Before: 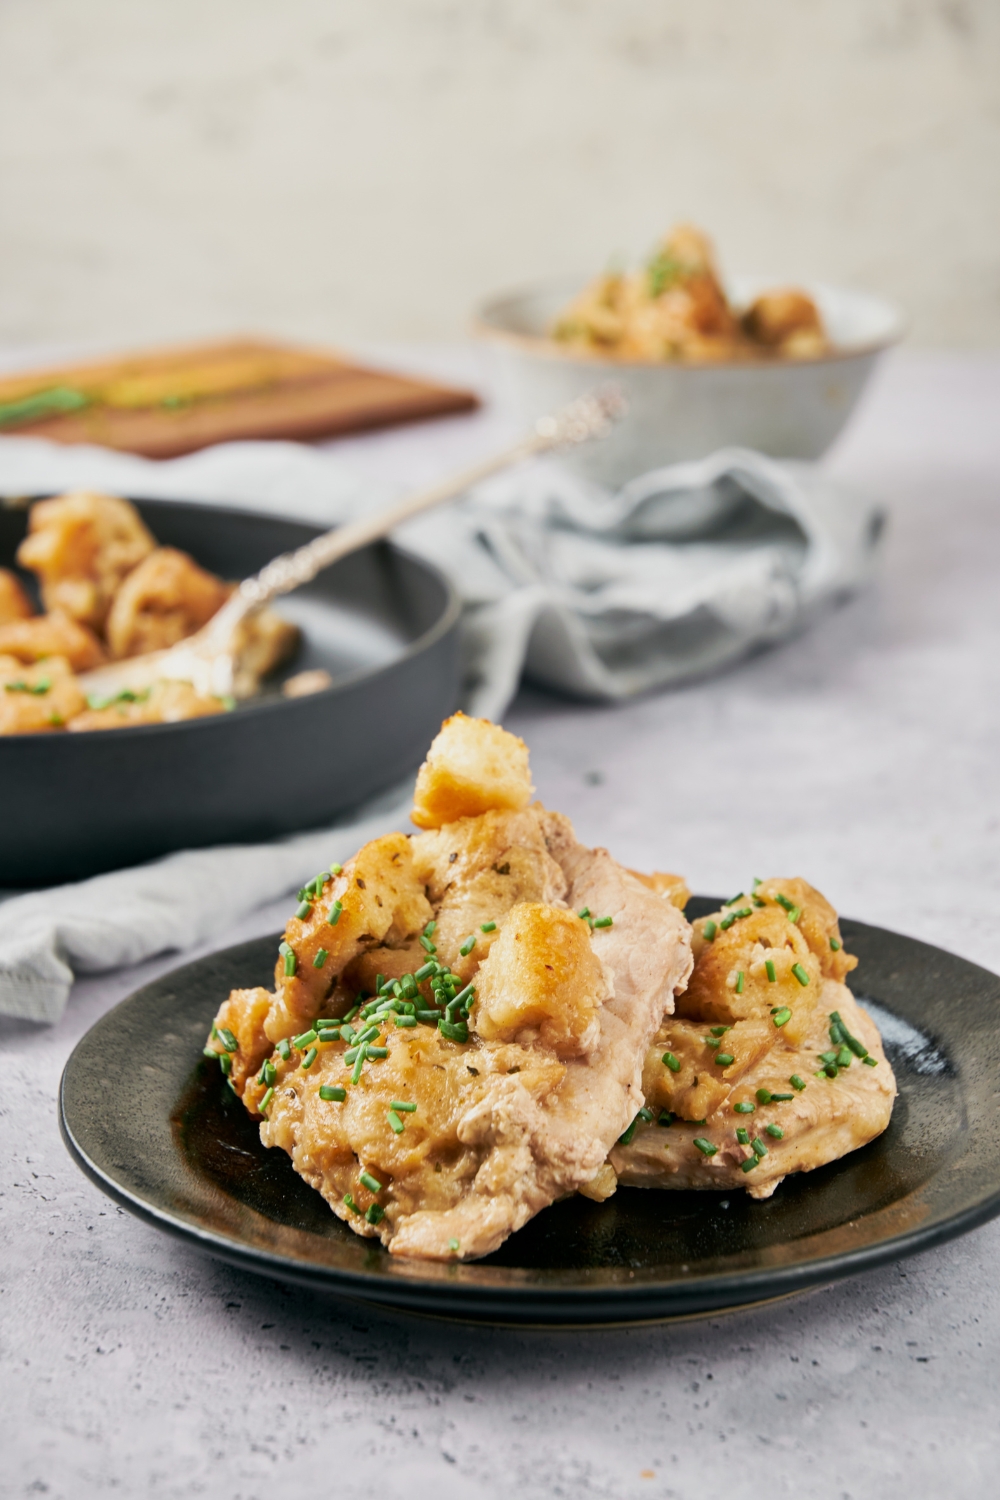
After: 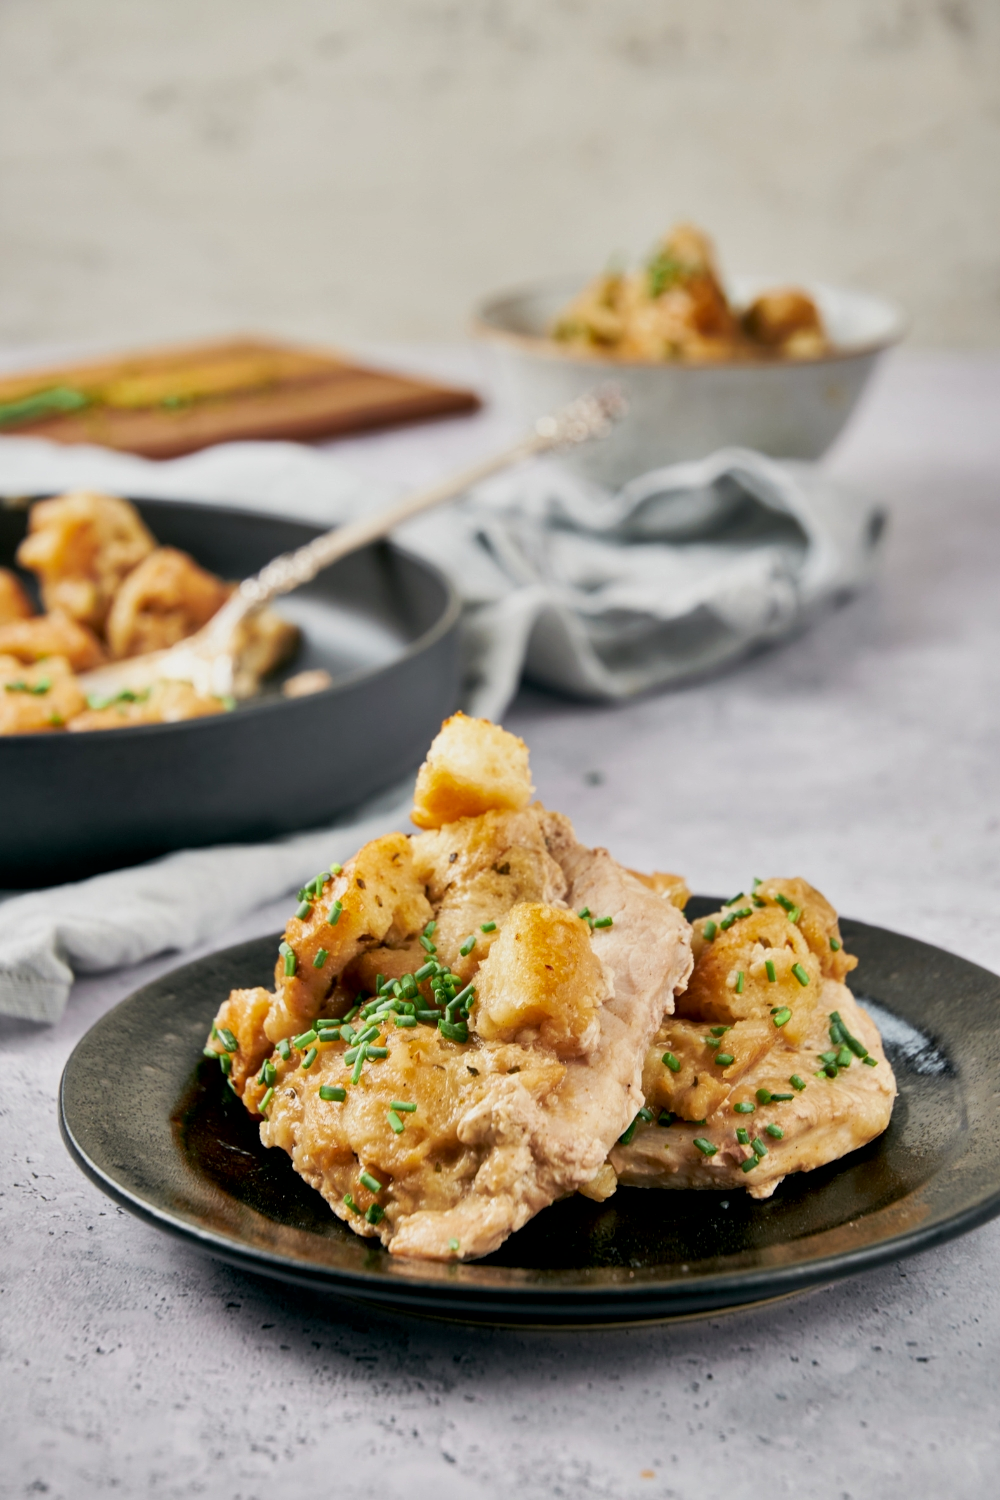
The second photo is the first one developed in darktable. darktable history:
exposure: black level correction 0.004, exposure 0.014 EV, compensate highlight preservation false
shadows and highlights: low approximation 0.01, soften with gaussian
